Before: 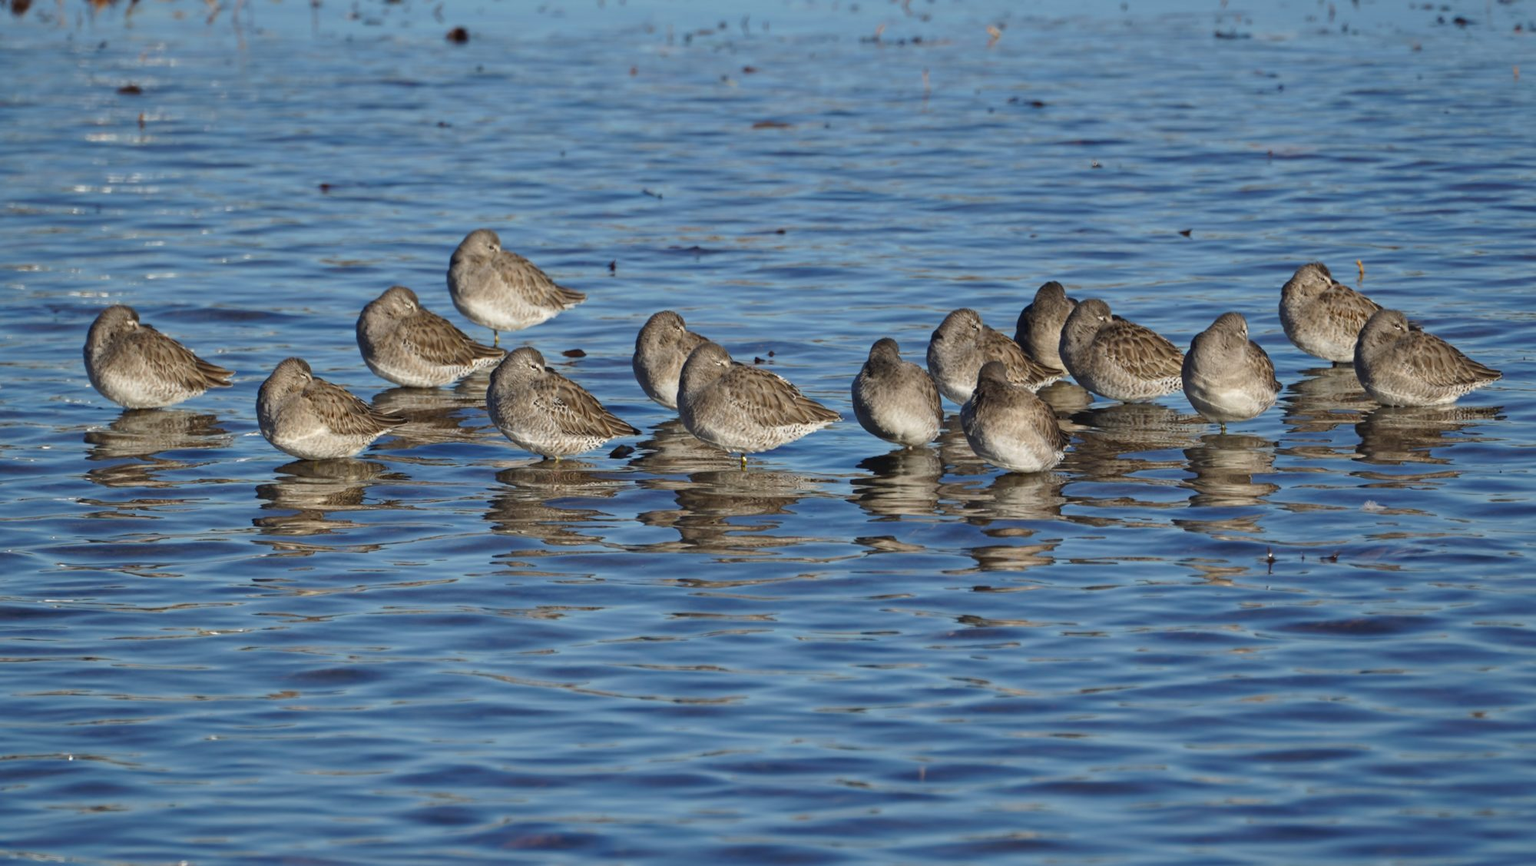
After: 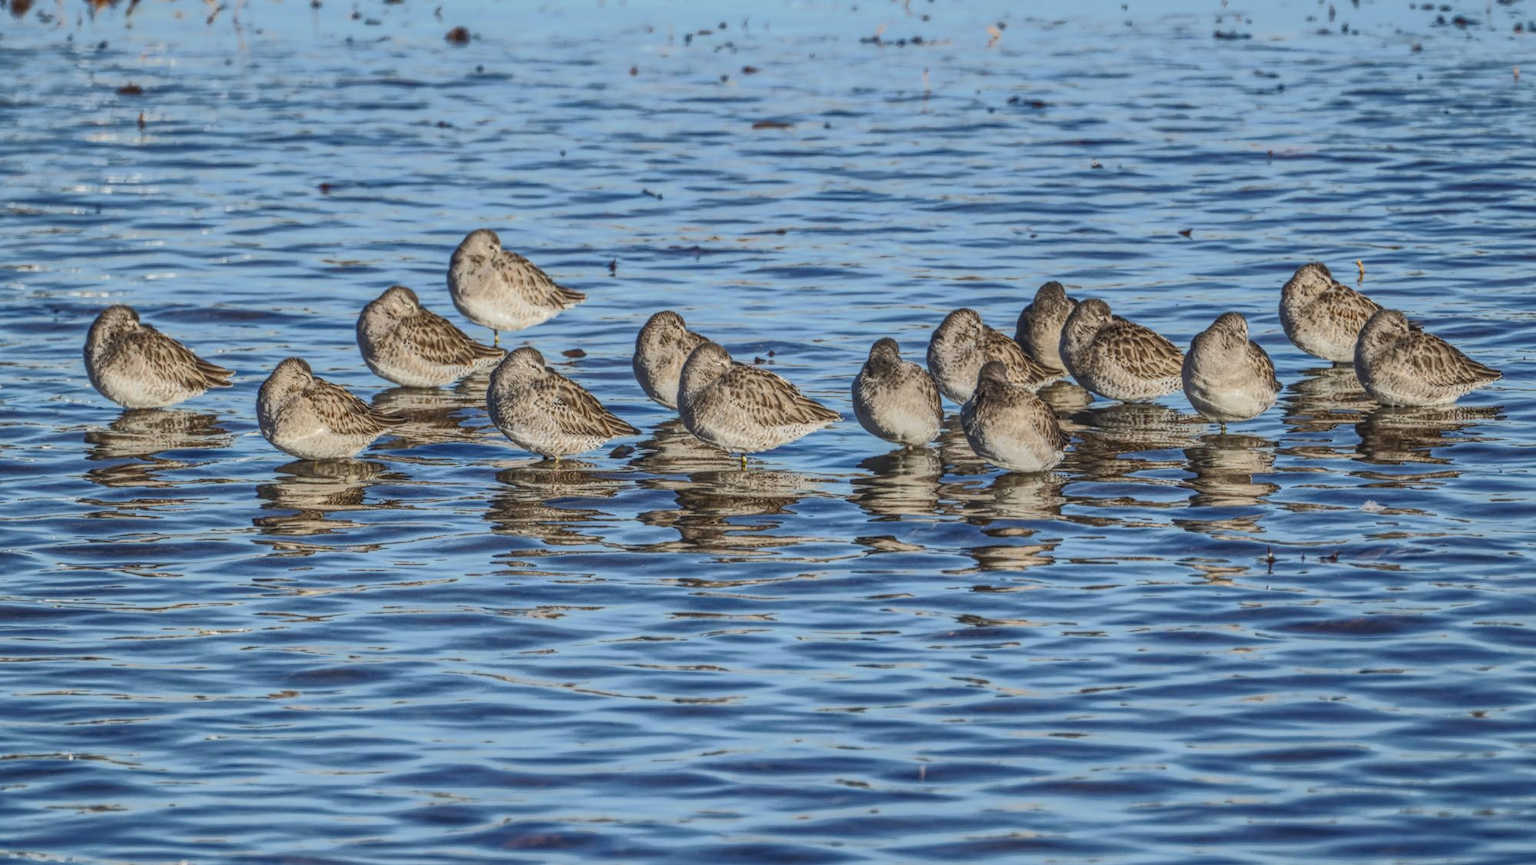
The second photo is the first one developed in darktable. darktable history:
local contrast: highlights 20%, shadows 25%, detail 200%, midtone range 0.2
tone curve: curves: ch0 [(0, 0) (0.003, 0.015) (0.011, 0.019) (0.025, 0.025) (0.044, 0.039) (0.069, 0.053) (0.1, 0.076) (0.136, 0.107) (0.177, 0.143) (0.224, 0.19) (0.277, 0.253) (0.335, 0.32) (0.399, 0.412) (0.468, 0.524) (0.543, 0.668) (0.623, 0.717) (0.709, 0.769) (0.801, 0.82) (0.898, 0.865) (1, 1)], color space Lab, independent channels, preserve colors none
